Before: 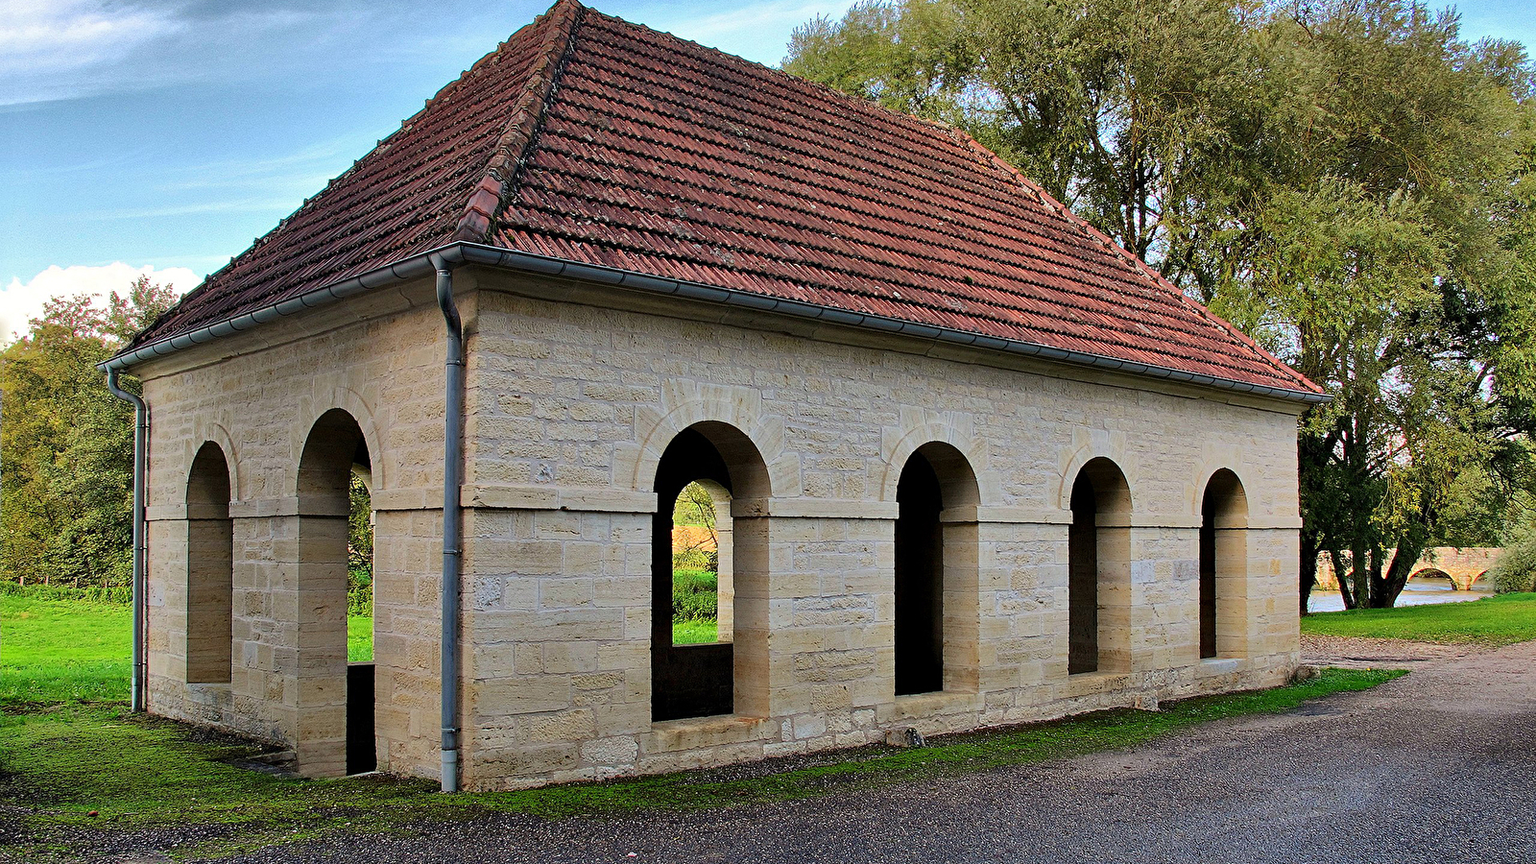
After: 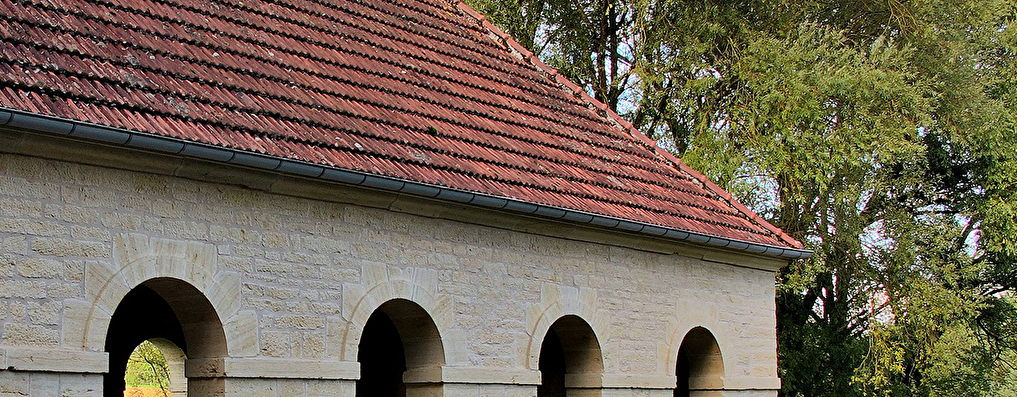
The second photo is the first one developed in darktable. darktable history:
crop: left 36.004%, top 17.896%, right 0.391%, bottom 37.89%
